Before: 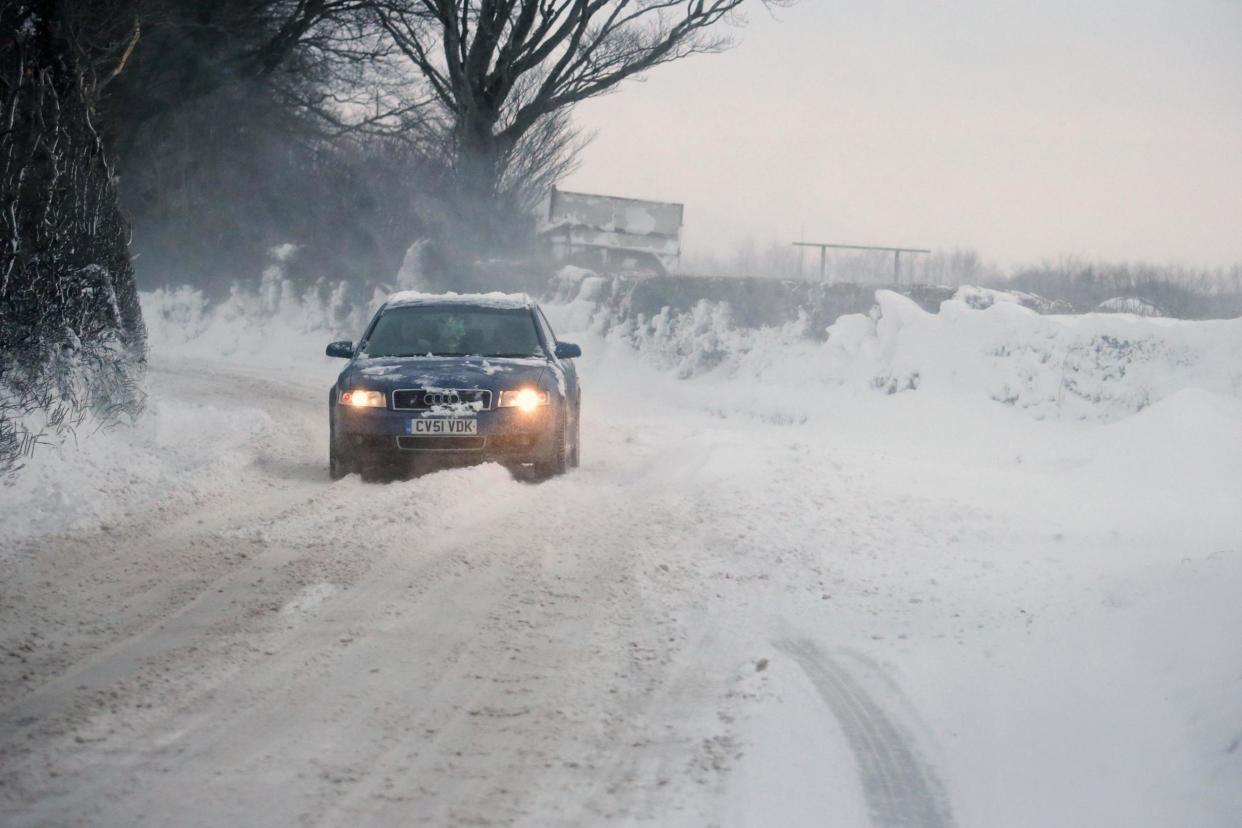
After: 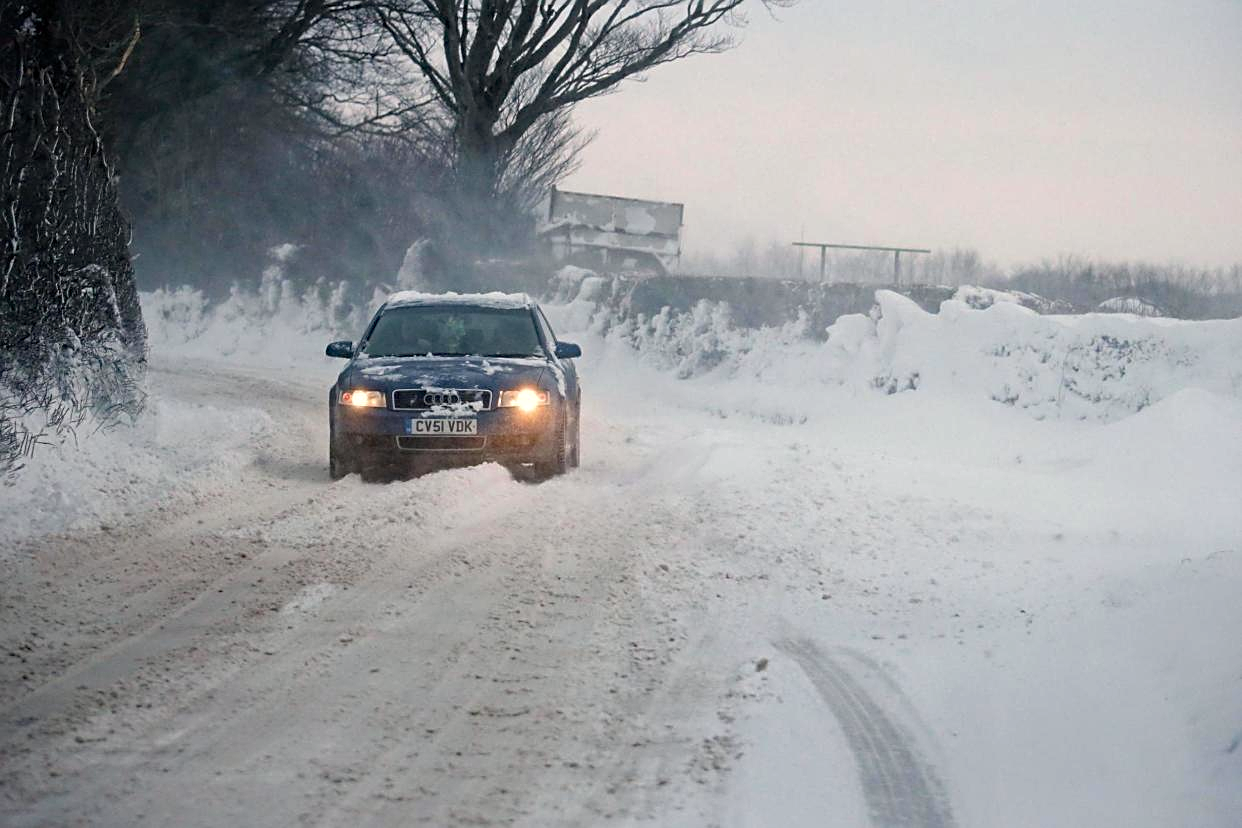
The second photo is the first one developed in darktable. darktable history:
sharpen: amount 0.492
haze removal: strength 0.288, distance 0.246, compatibility mode true, adaptive false
